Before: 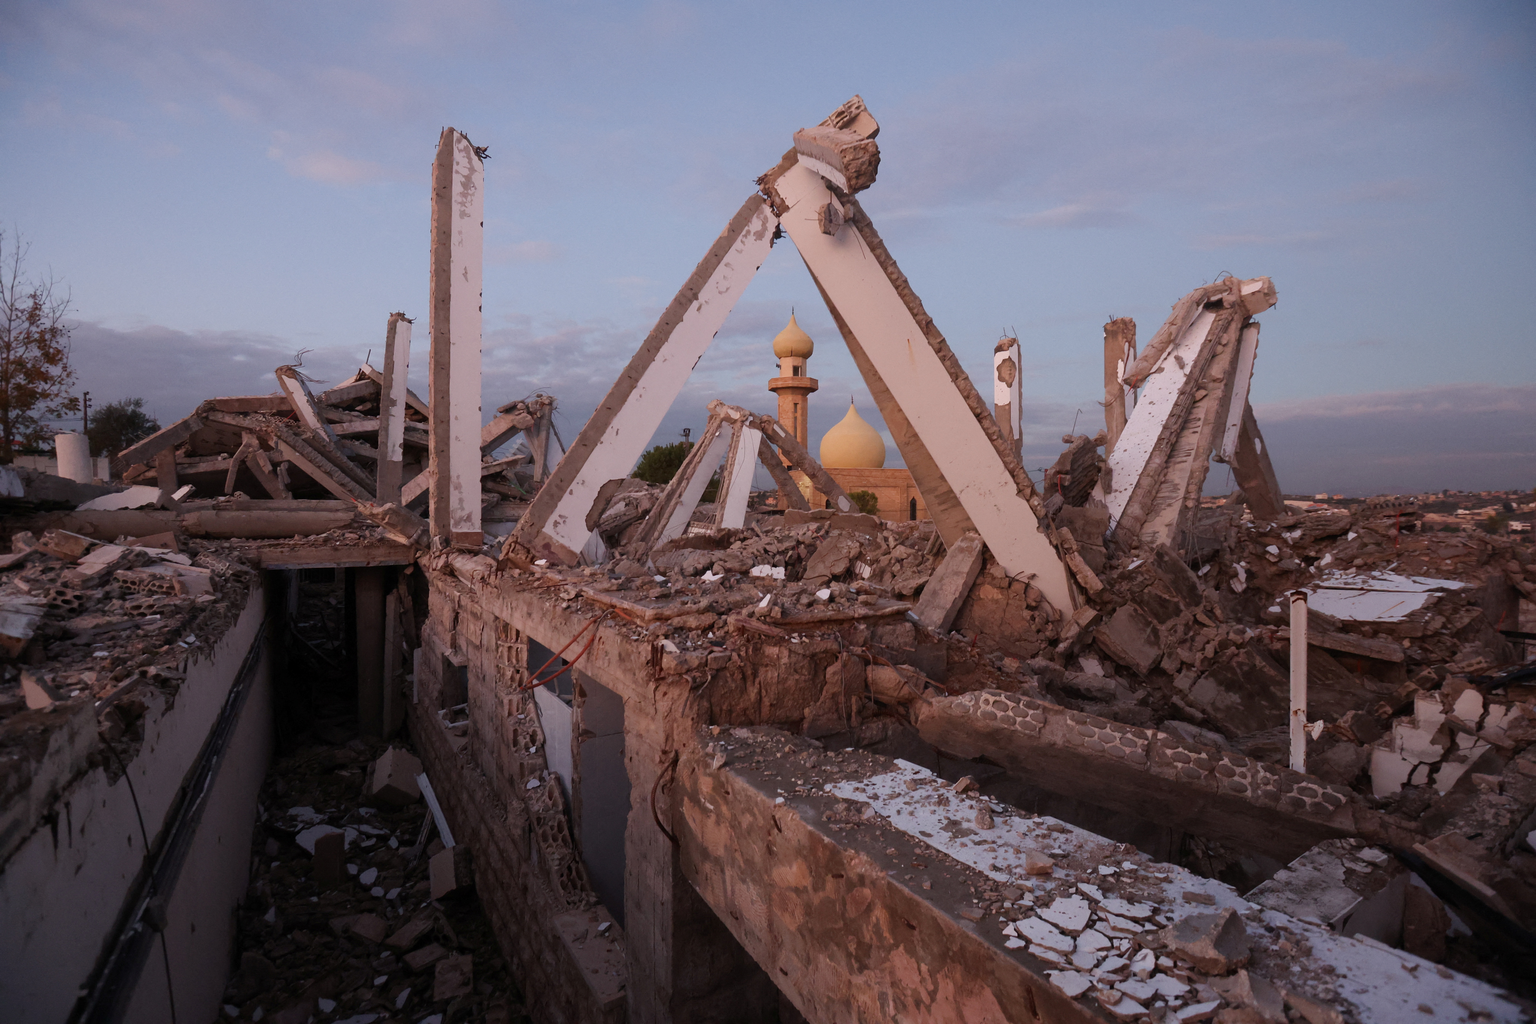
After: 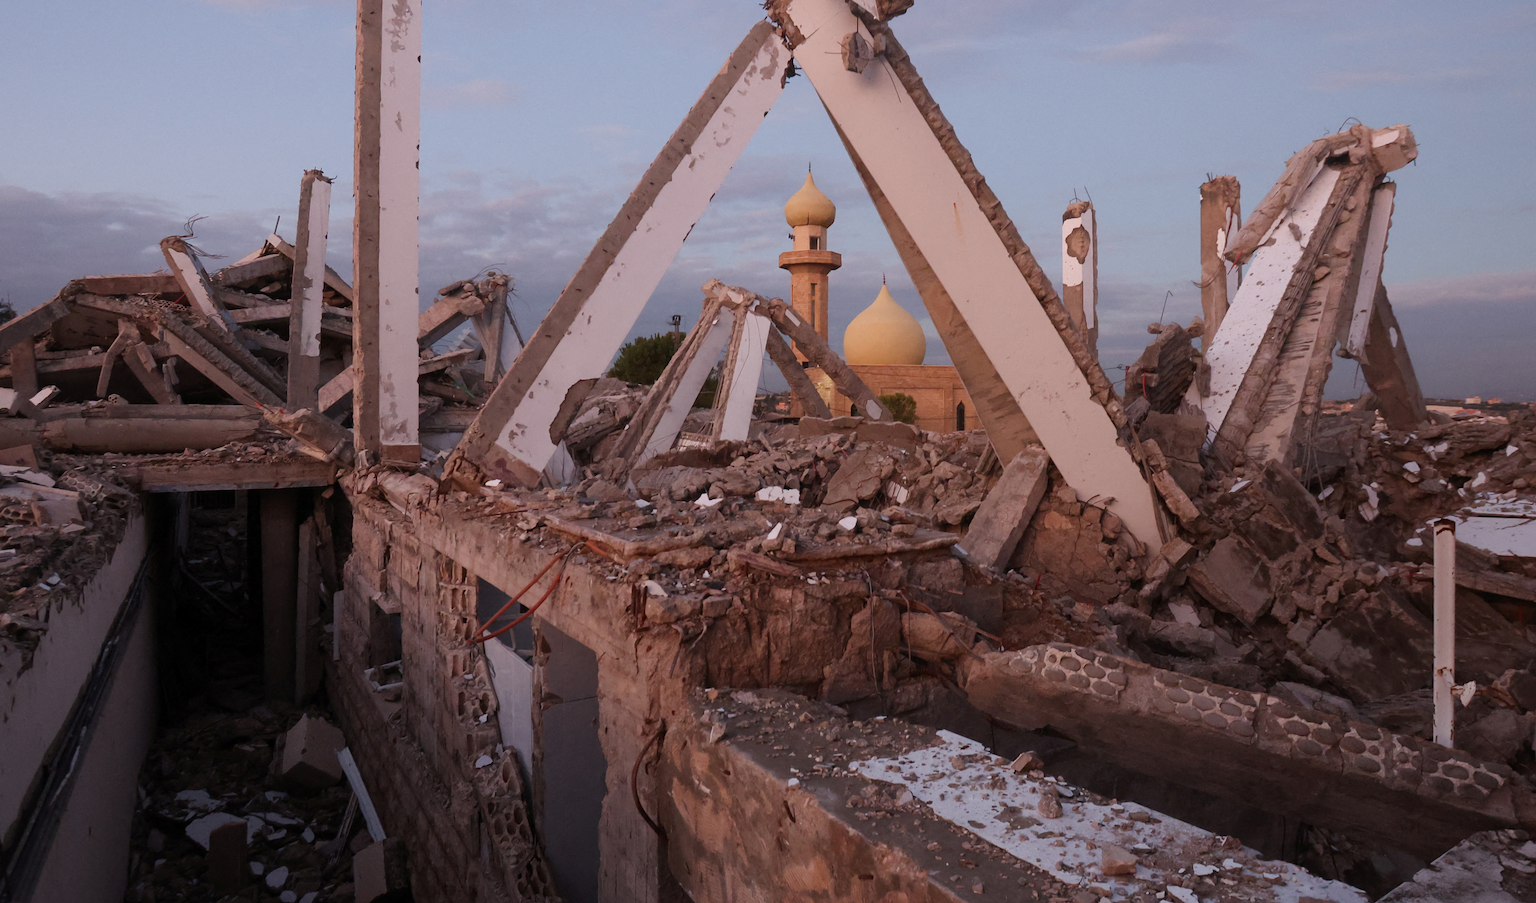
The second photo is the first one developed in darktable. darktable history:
crop: left 9.654%, top 17.368%, right 10.667%, bottom 12.315%
